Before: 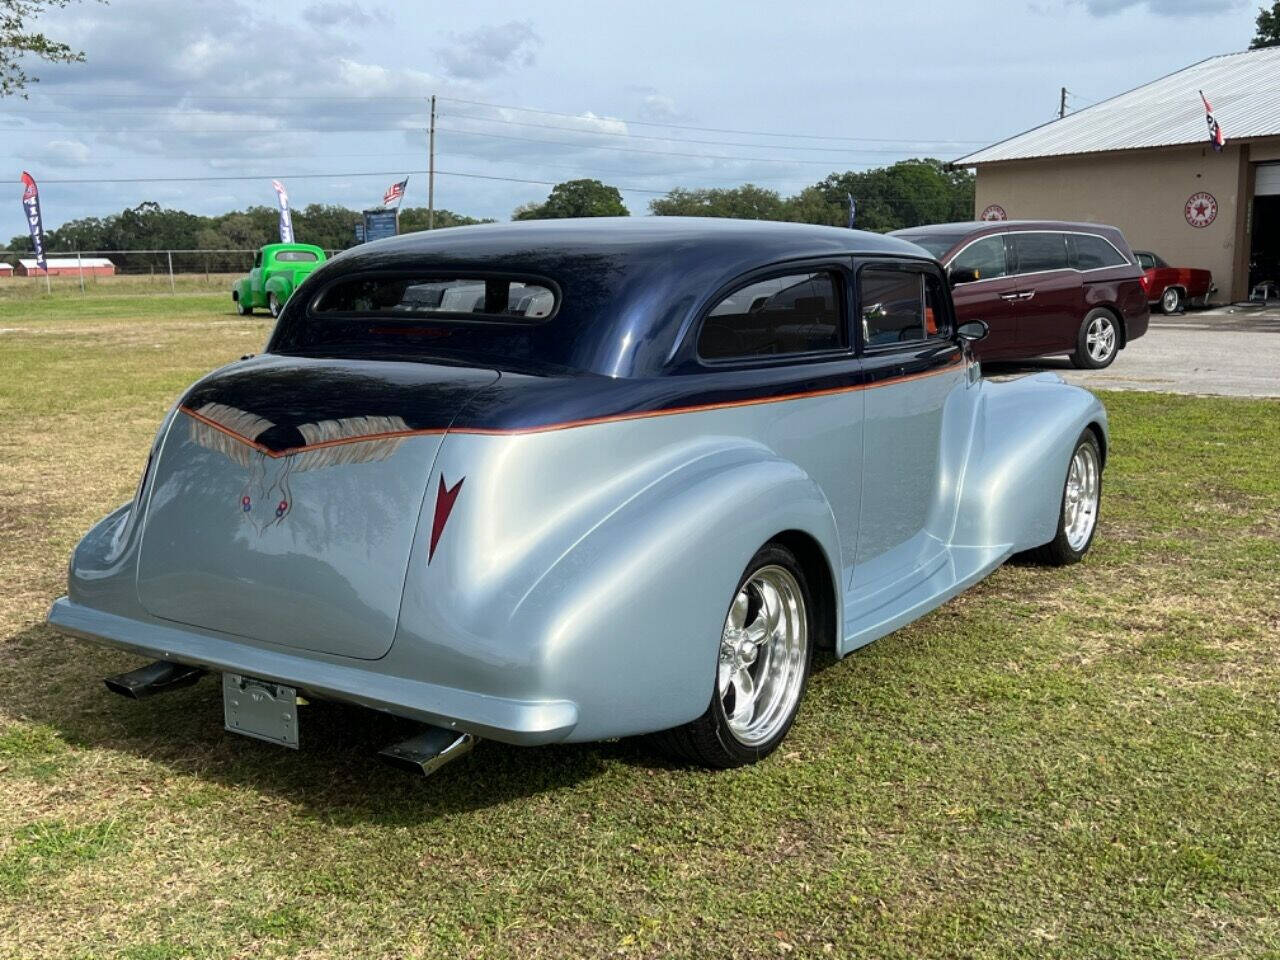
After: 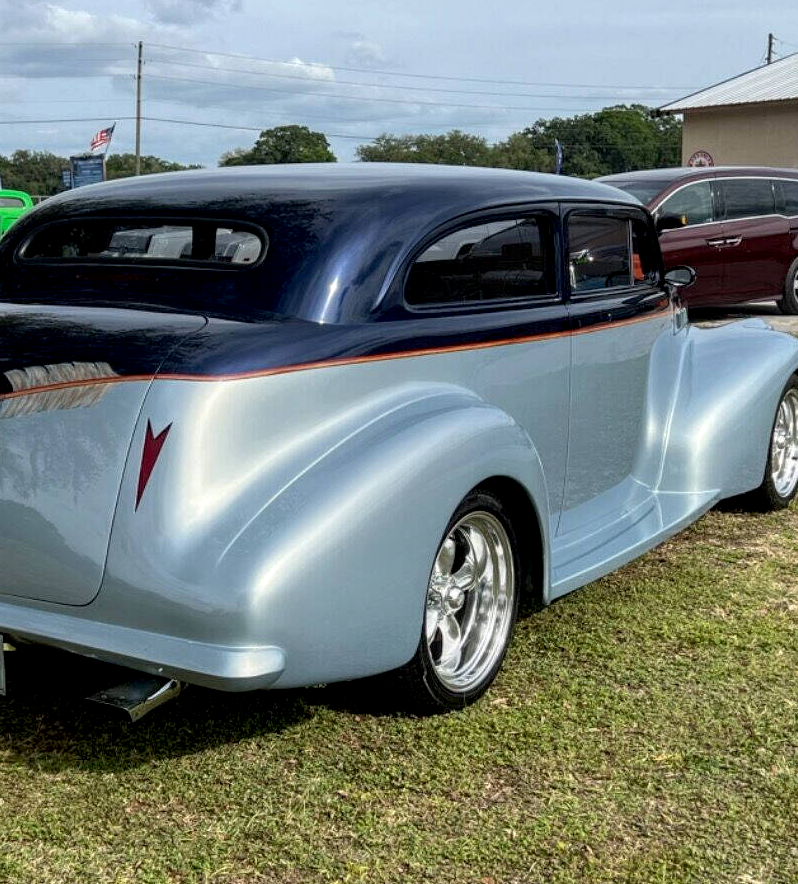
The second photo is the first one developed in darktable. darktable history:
crop and rotate: left 22.918%, top 5.629%, right 14.711%, bottom 2.247%
local contrast: on, module defaults
exposure: black level correction 0.005, exposure 0.001 EV, compensate highlight preservation false
